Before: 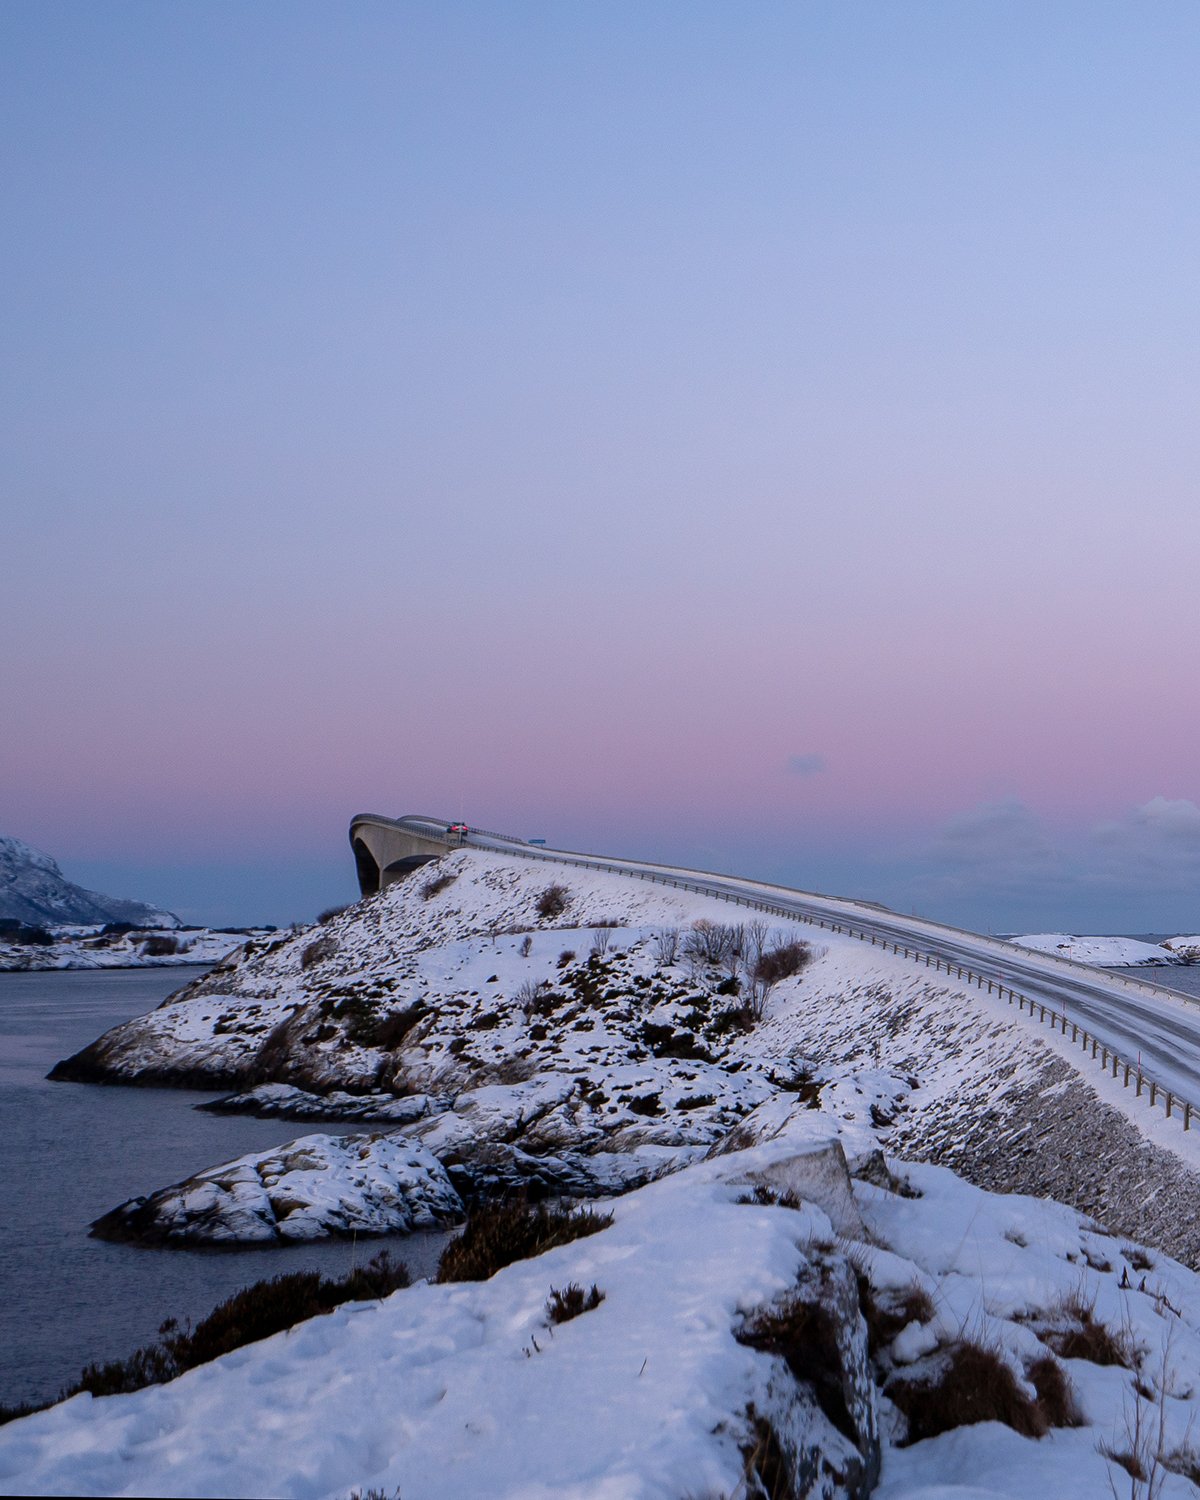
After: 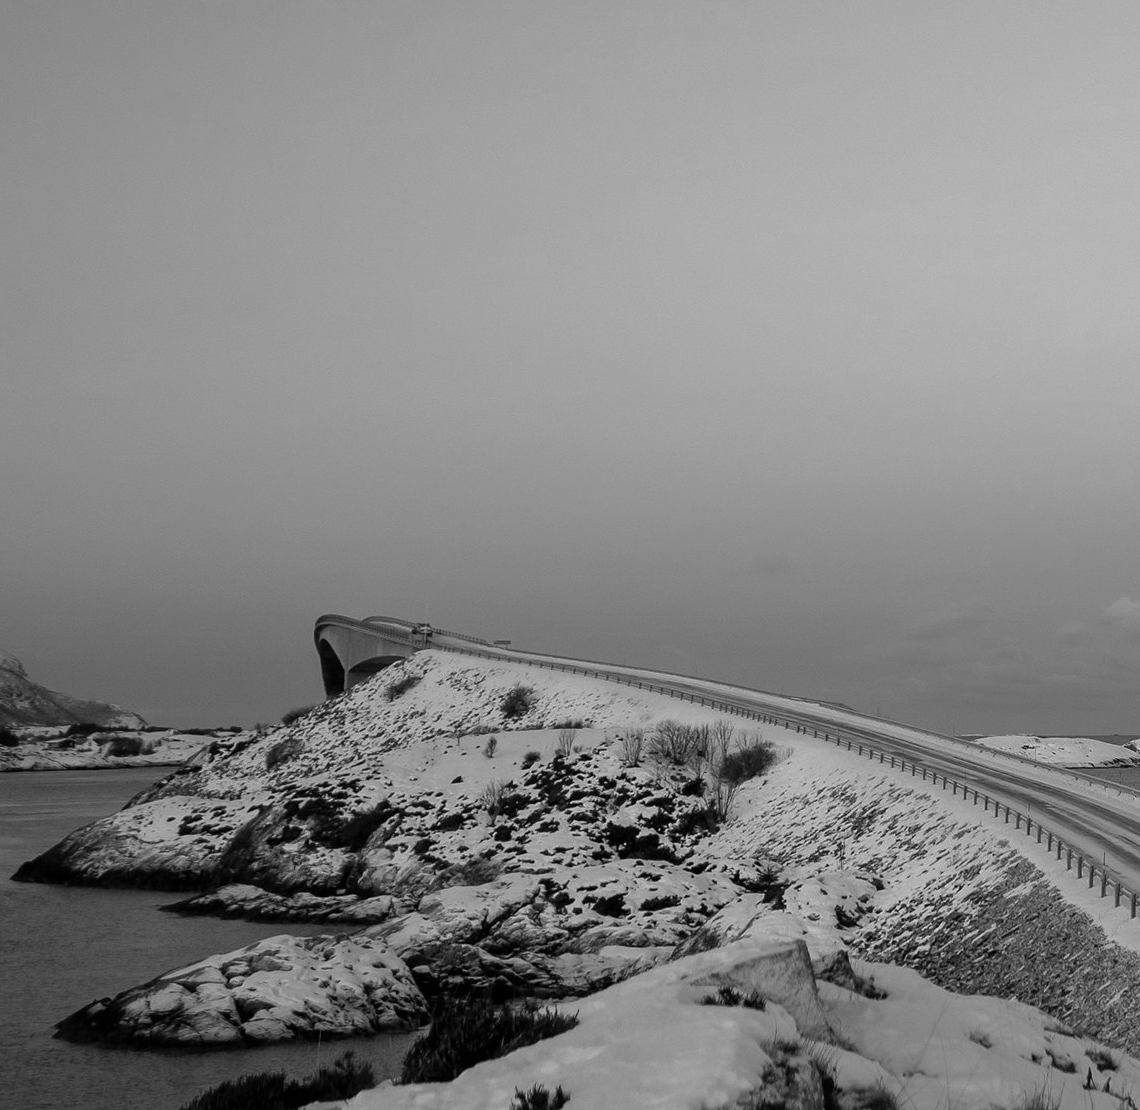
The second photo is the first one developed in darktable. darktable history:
monochrome: a -11.7, b 1.62, size 0.5, highlights 0.38
crop and rotate: left 2.991%, top 13.302%, right 1.981%, bottom 12.636%
